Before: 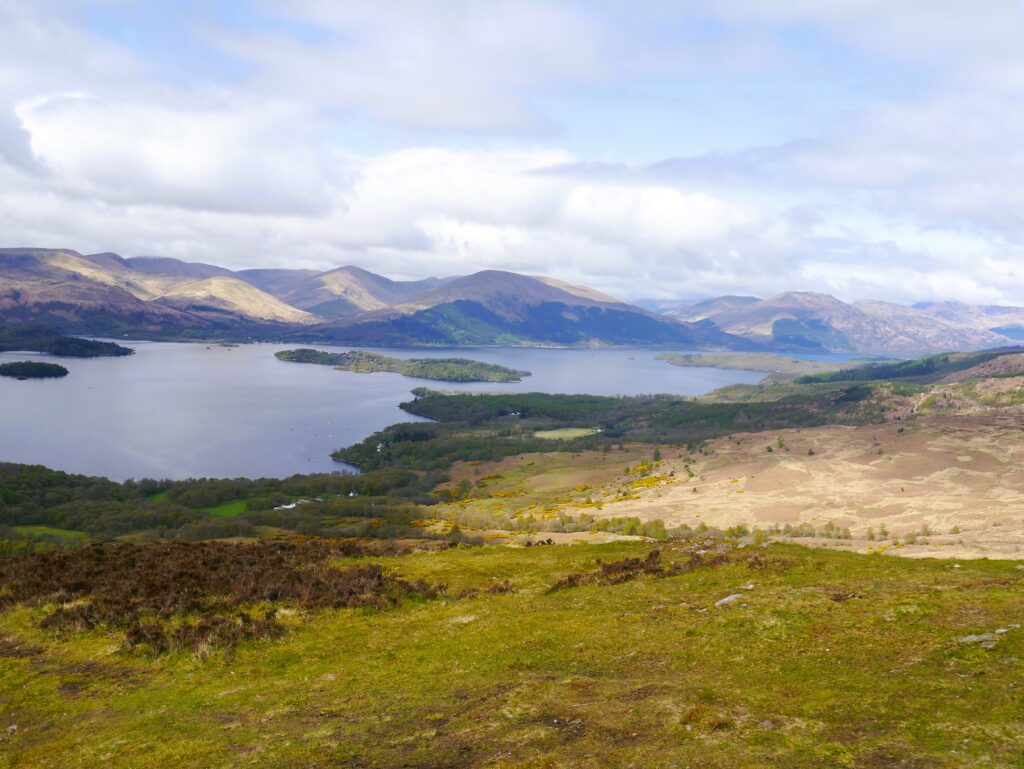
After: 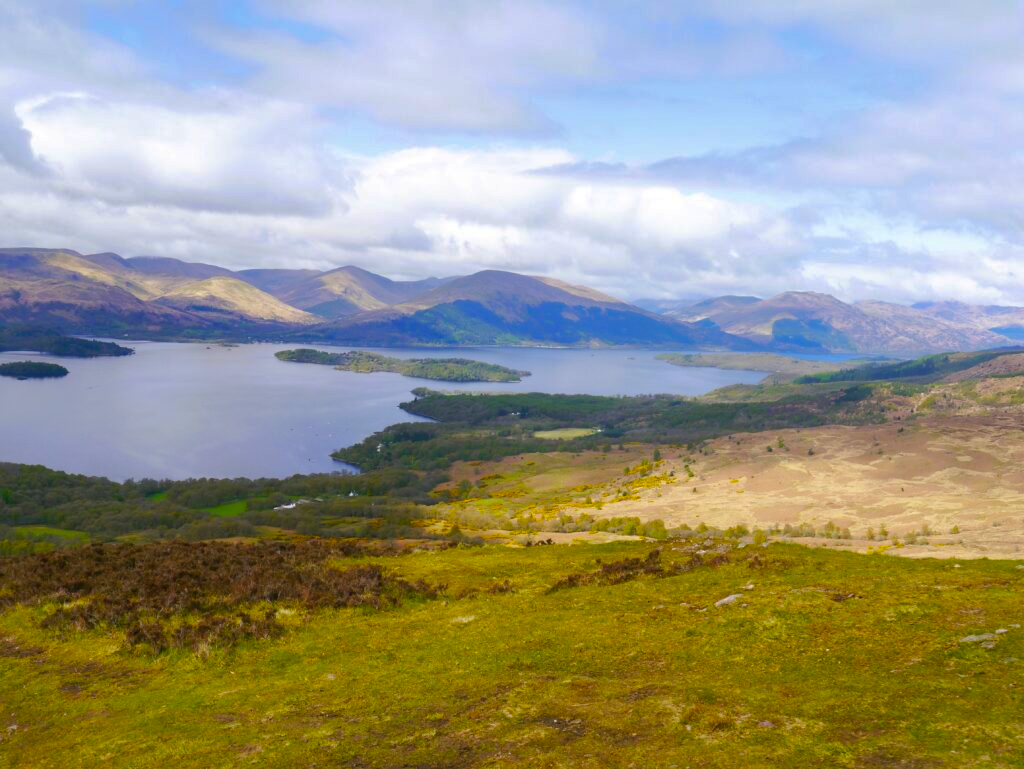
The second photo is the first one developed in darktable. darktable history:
color balance rgb: linear chroma grading › global chroma 25.56%, perceptual saturation grading › global saturation 0.171%
shadows and highlights: highlights color adjustment 55.68%
